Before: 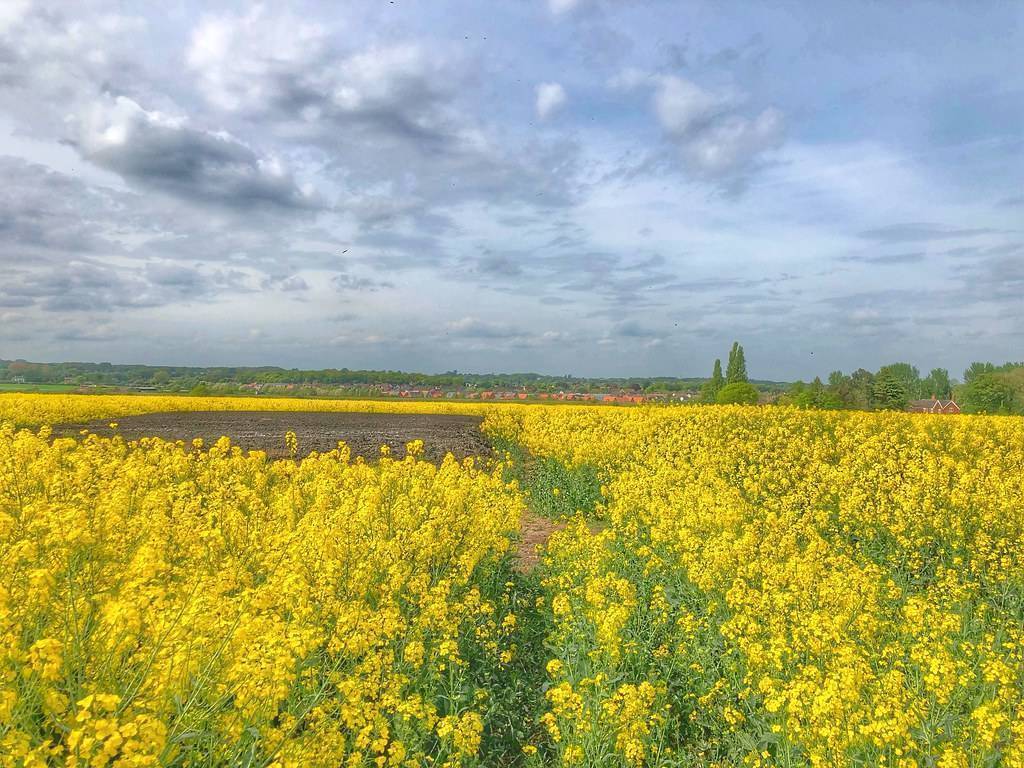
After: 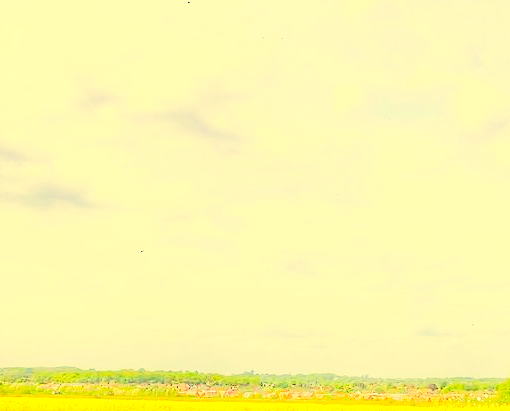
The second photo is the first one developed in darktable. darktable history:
color correction: highlights a* -0.393, highlights b* 39.67, shadows a* 9.33, shadows b* -0.879
exposure: compensate highlight preservation false
color calibration: x 0.339, y 0.354, temperature 5164.27 K, clip negative RGB from gamut false
crop: left 19.842%, right 30.294%, bottom 46.37%
contrast brightness saturation: contrast 0.28
tone curve: curves: ch0 [(0, 0) (0.003, 0.021) (0.011, 0.033) (0.025, 0.059) (0.044, 0.097) (0.069, 0.141) (0.1, 0.186) (0.136, 0.237) (0.177, 0.298) (0.224, 0.378) (0.277, 0.47) (0.335, 0.542) (0.399, 0.605) (0.468, 0.678) (0.543, 0.724) (0.623, 0.787) (0.709, 0.829) (0.801, 0.875) (0.898, 0.912) (1, 1)], color space Lab, independent channels, preserve colors none
base curve: curves: ch0 [(0, 0) (0.007, 0.004) (0.027, 0.03) (0.046, 0.07) (0.207, 0.54) (0.442, 0.872) (0.673, 0.972) (1, 1)], preserve colors none
